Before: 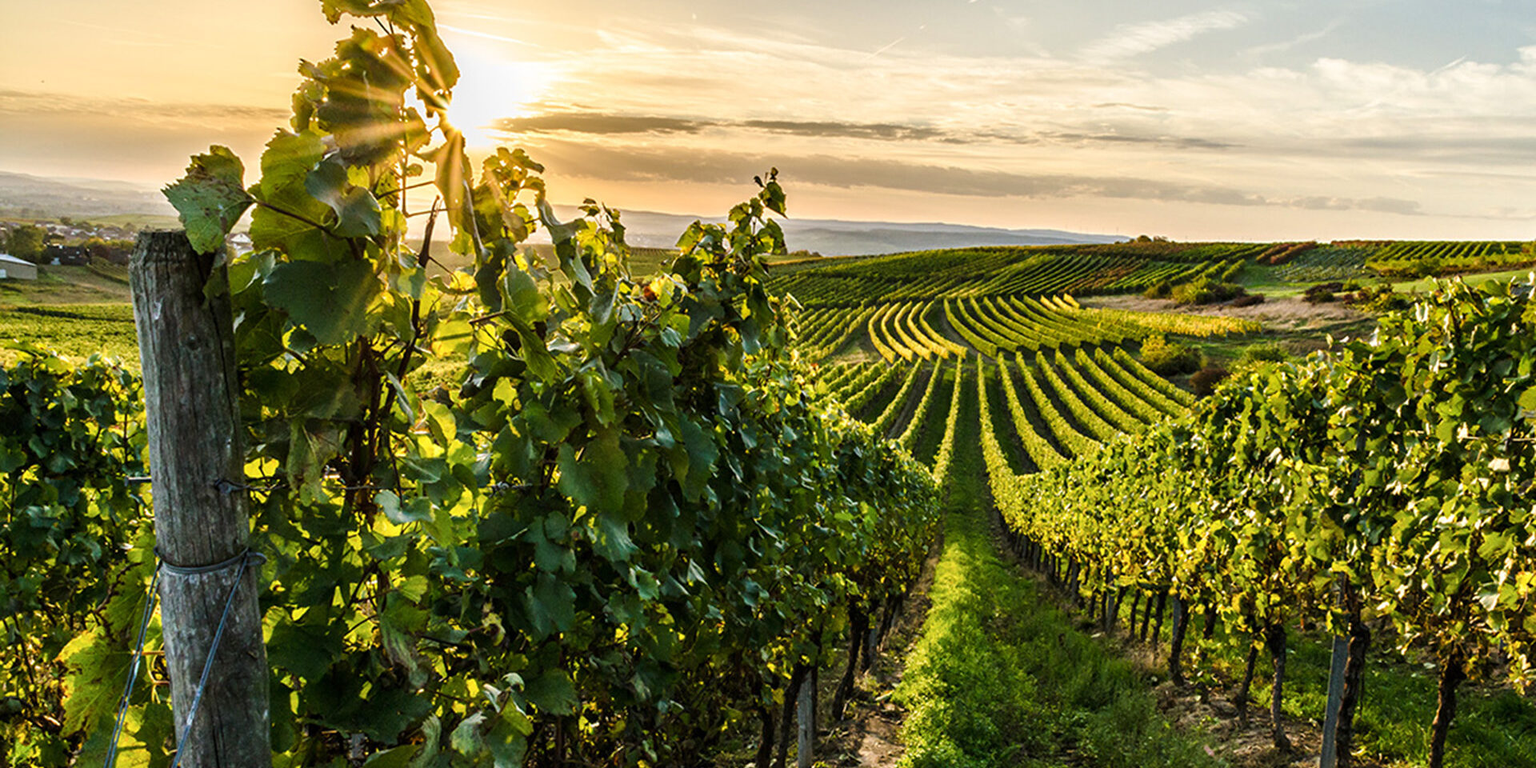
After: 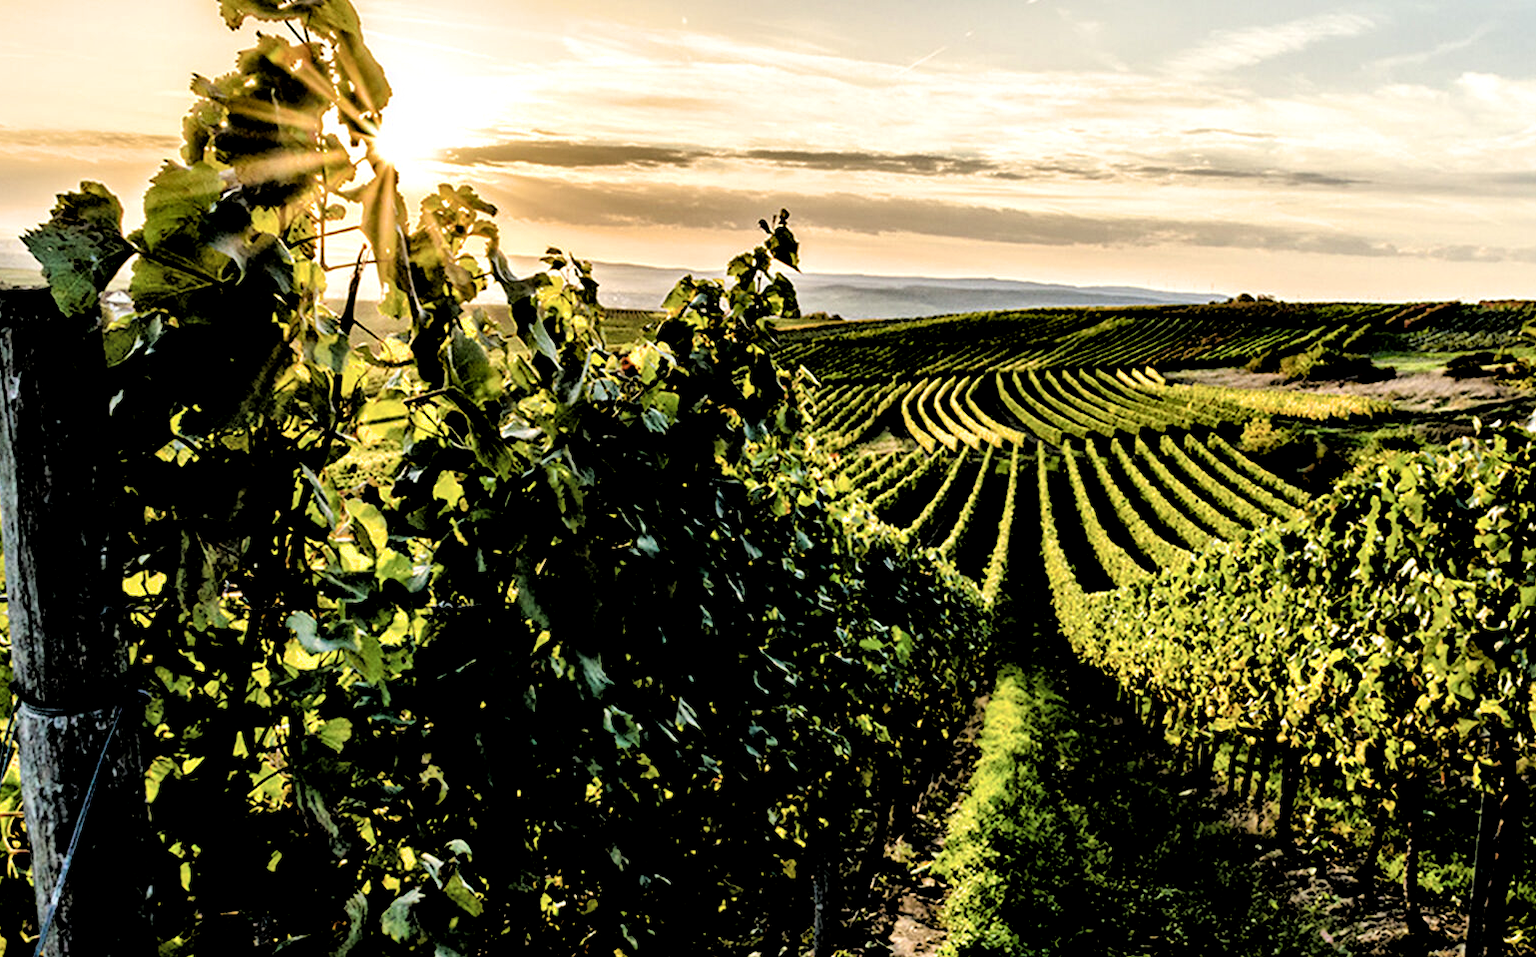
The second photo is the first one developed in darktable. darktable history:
crop and rotate: left 9.518%, right 10.283%
filmic rgb: middle gray luminance 13.72%, black relative exposure -1.85 EV, white relative exposure 3.1 EV, target black luminance 0%, hardness 1.79, latitude 58.35%, contrast 1.745, highlights saturation mix 3.8%, shadows ↔ highlights balance -36.77%, color science v6 (2022)
local contrast: mode bilateral grid, contrast 25, coarseness 60, detail 152%, midtone range 0.2
